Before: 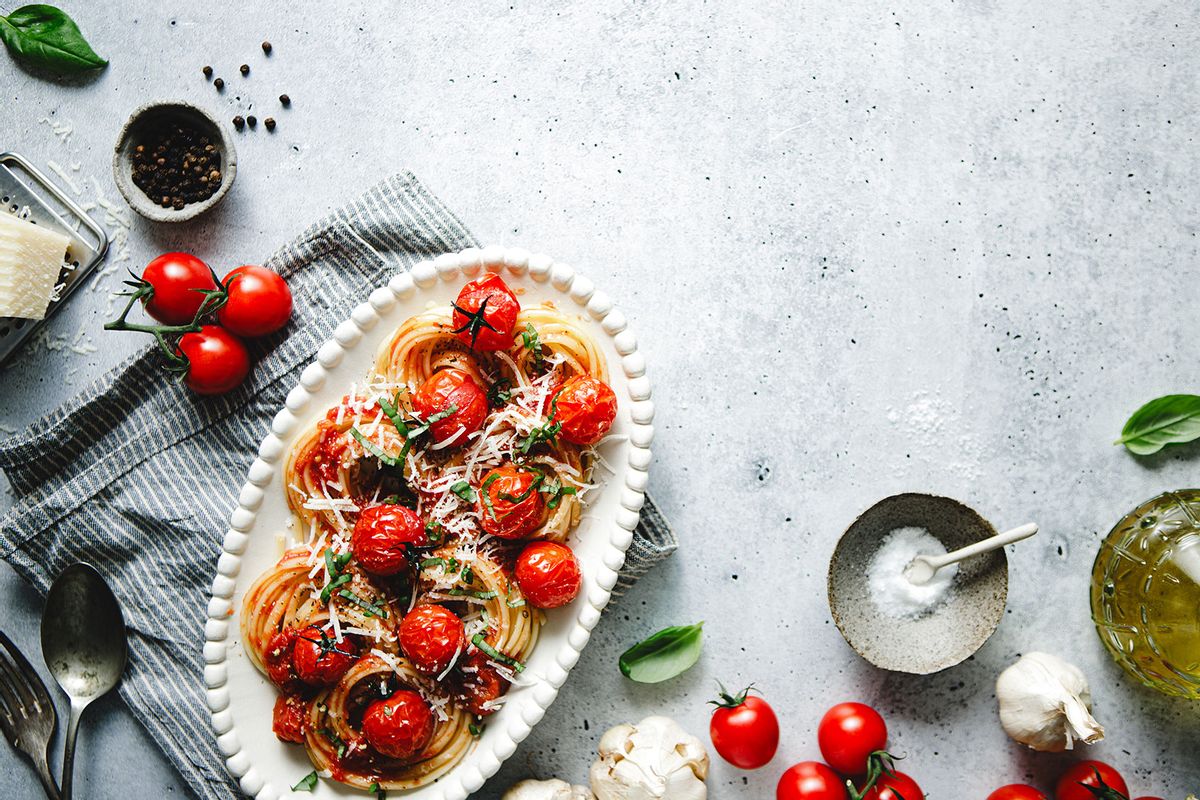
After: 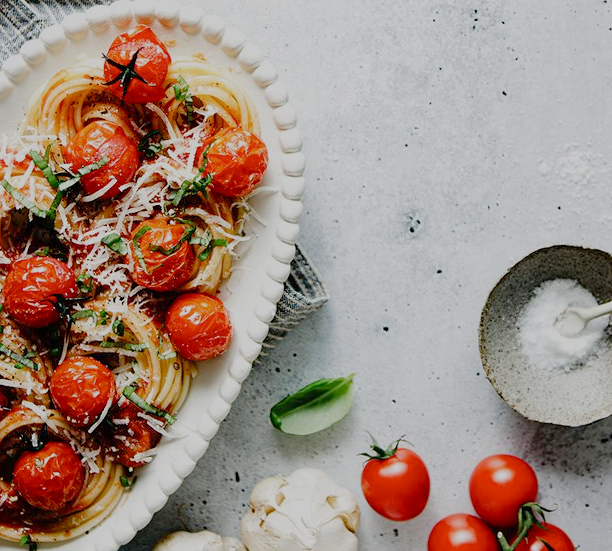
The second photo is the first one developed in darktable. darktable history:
crop and rotate: left 29.149%, top 31.07%, right 19.809%
filmic rgb: black relative exposure -8.79 EV, white relative exposure 4.98 EV, target black luminance 0%, hardness 3.77, latitude 65.74%, contrast 0.828, shadows ↔ highlights balance 19.34%, preserve chrominance no, color science v4 (2020), contrast in shadows soft
